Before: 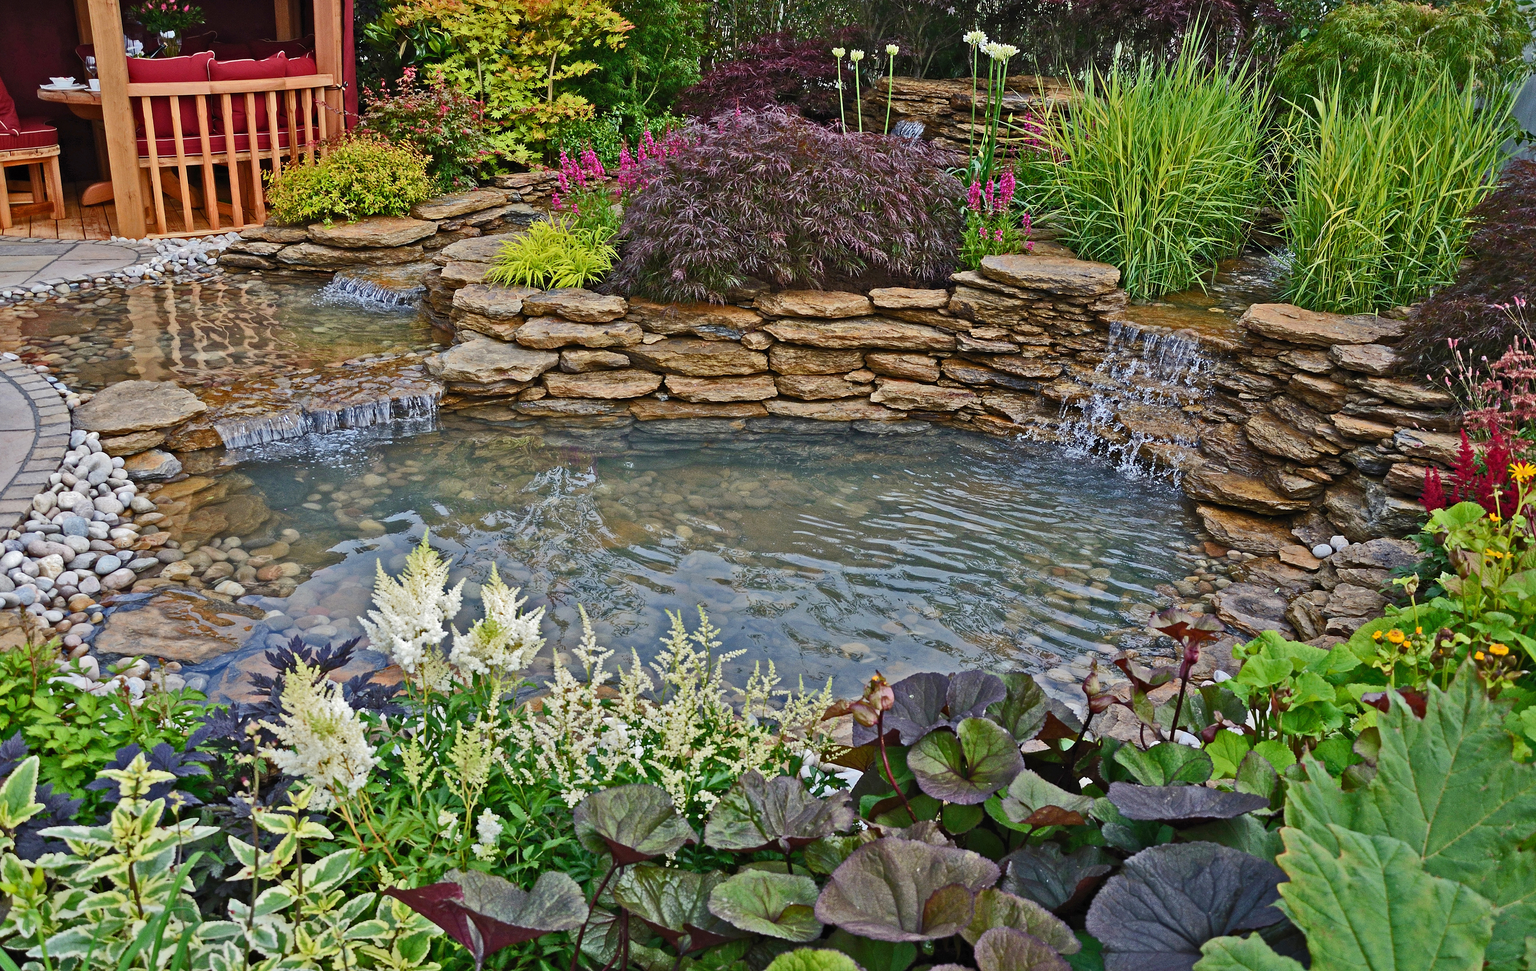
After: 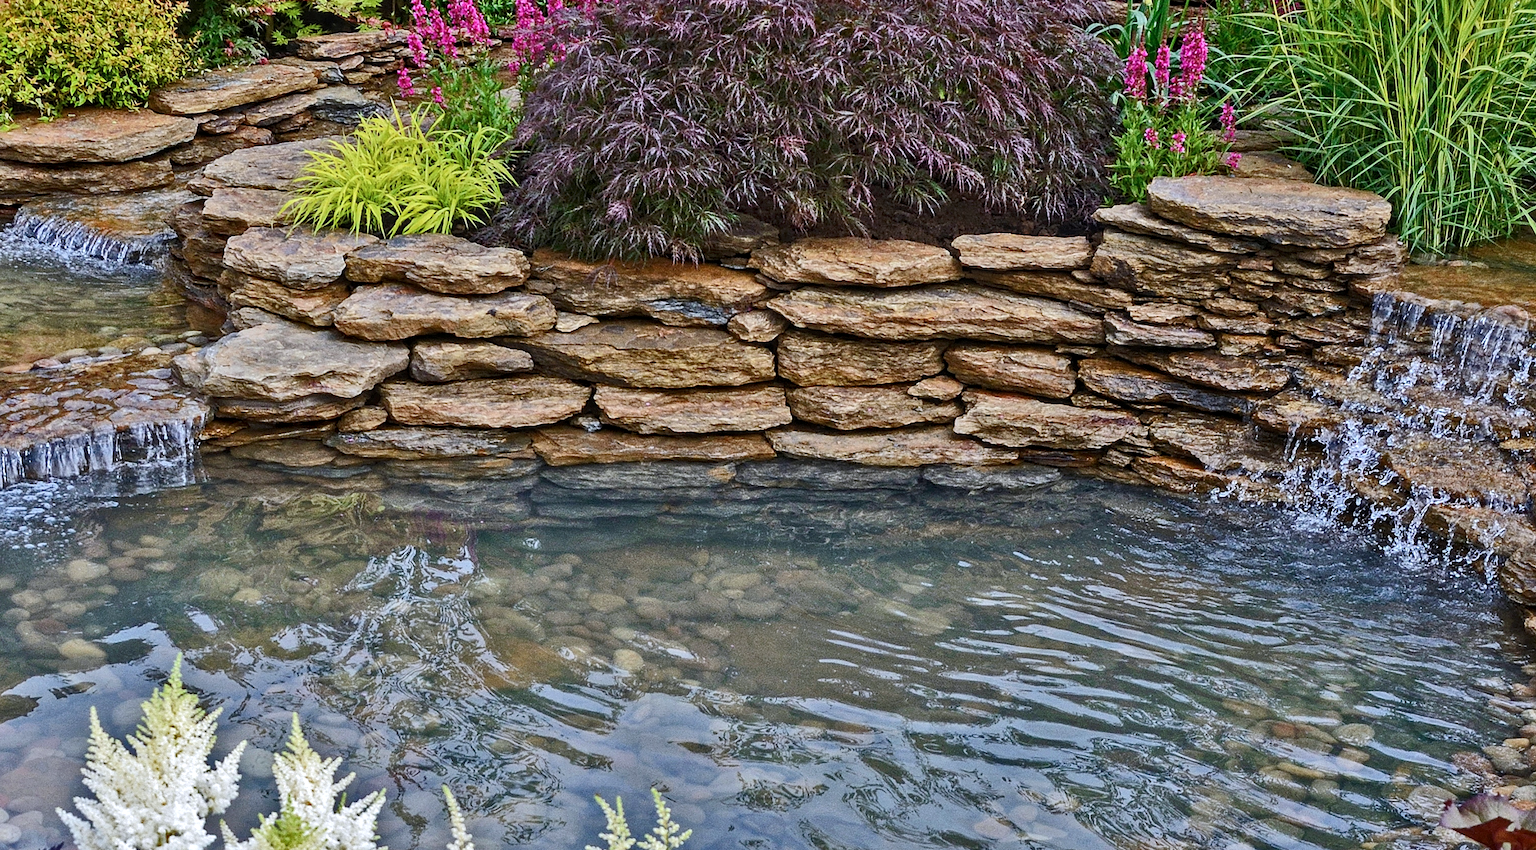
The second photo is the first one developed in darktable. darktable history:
local contrast: detail 130%
color calibration: illuminant as shot in camera, x 0.358, y 0.373, temperature 4628.91 K
crop: left 21.167%, top 15.89%, right 21.668%, bottom 34.01%
